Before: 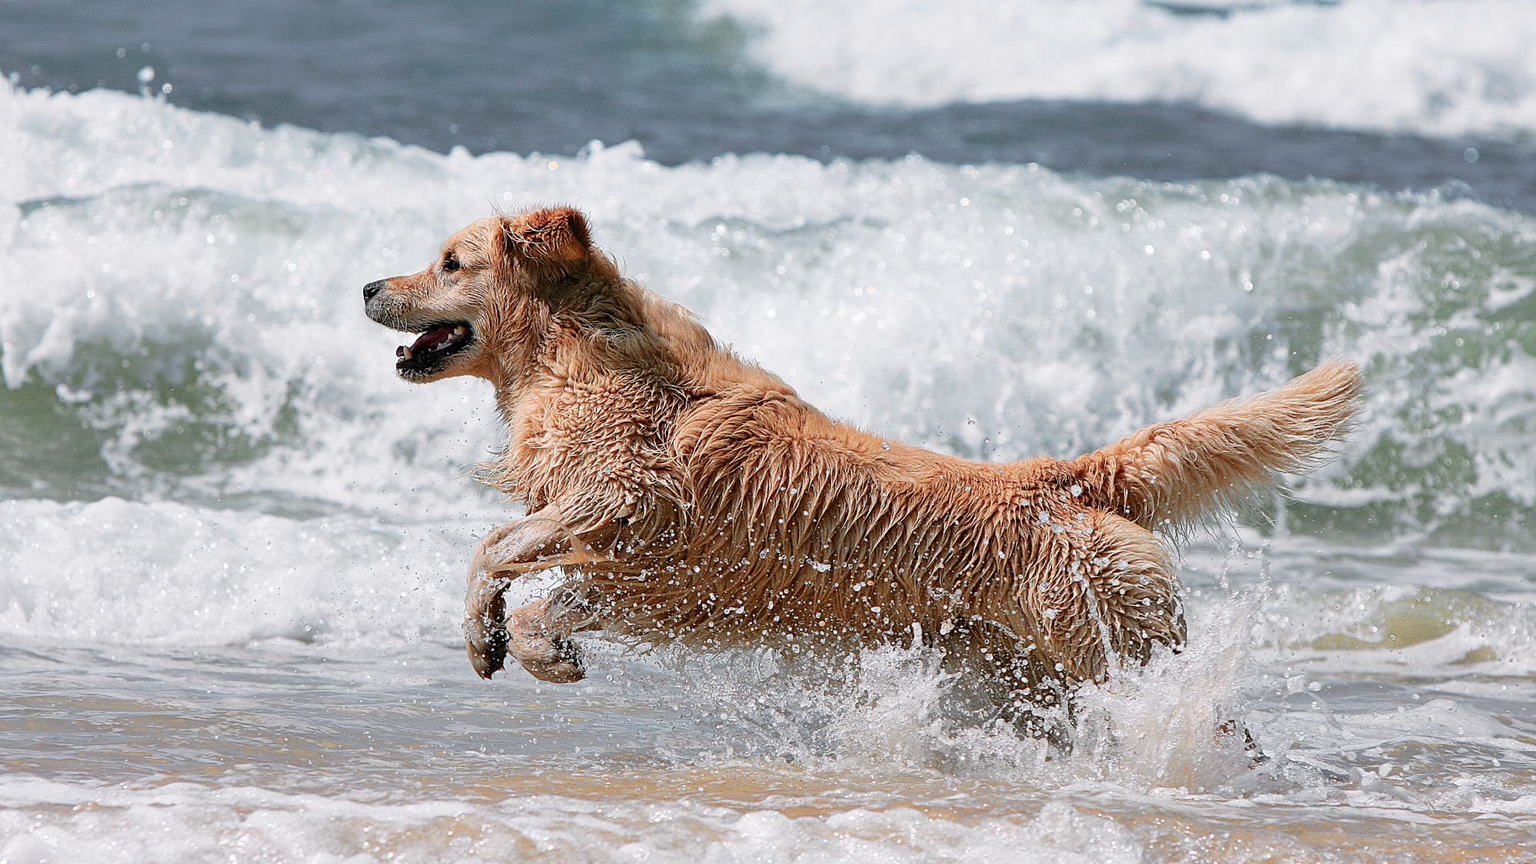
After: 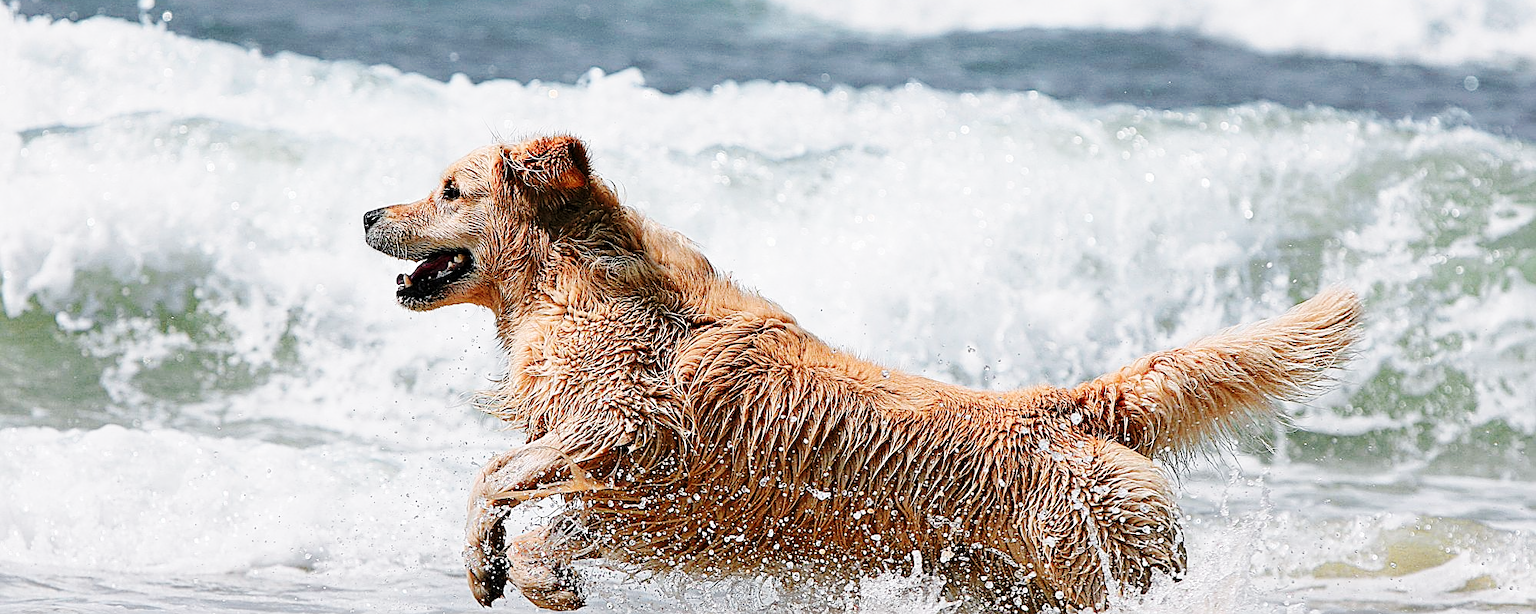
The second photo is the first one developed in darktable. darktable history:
sharpen: on, module defaults
base curve: curves: ch0 [(0, 0) (0.036, 0.025) (0.121, 0.166) (0.206, 0.329) (0.605, 0.79) (1, 1)], preserve colors none
crop and rotate: top 8.357%, bottom 20.498%
